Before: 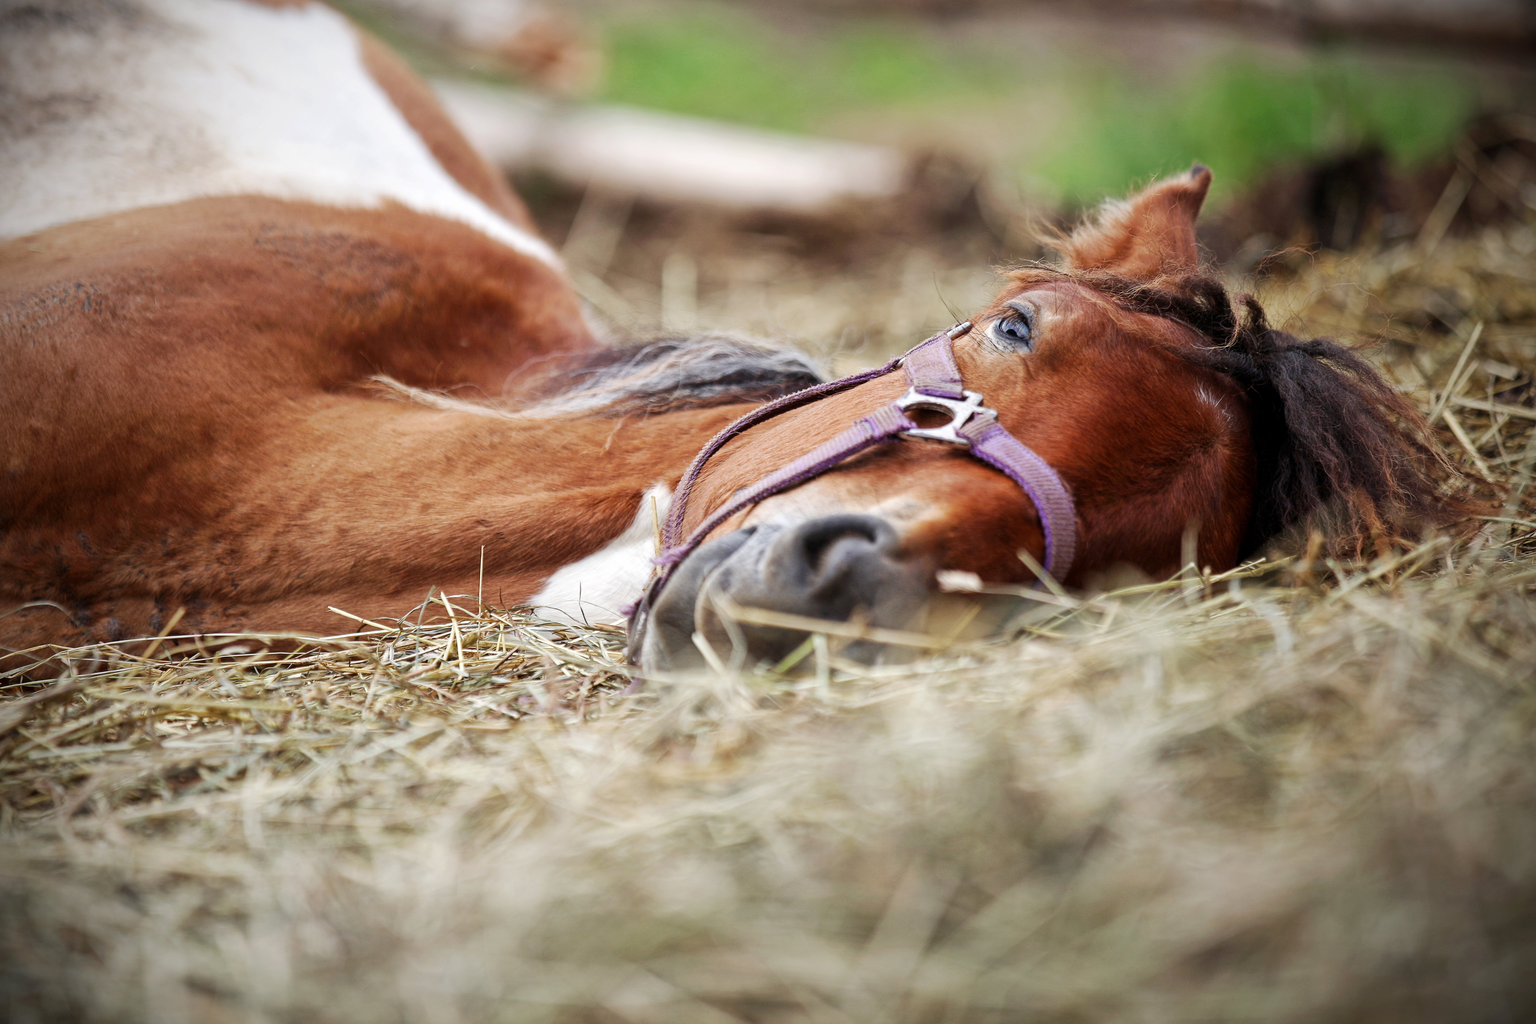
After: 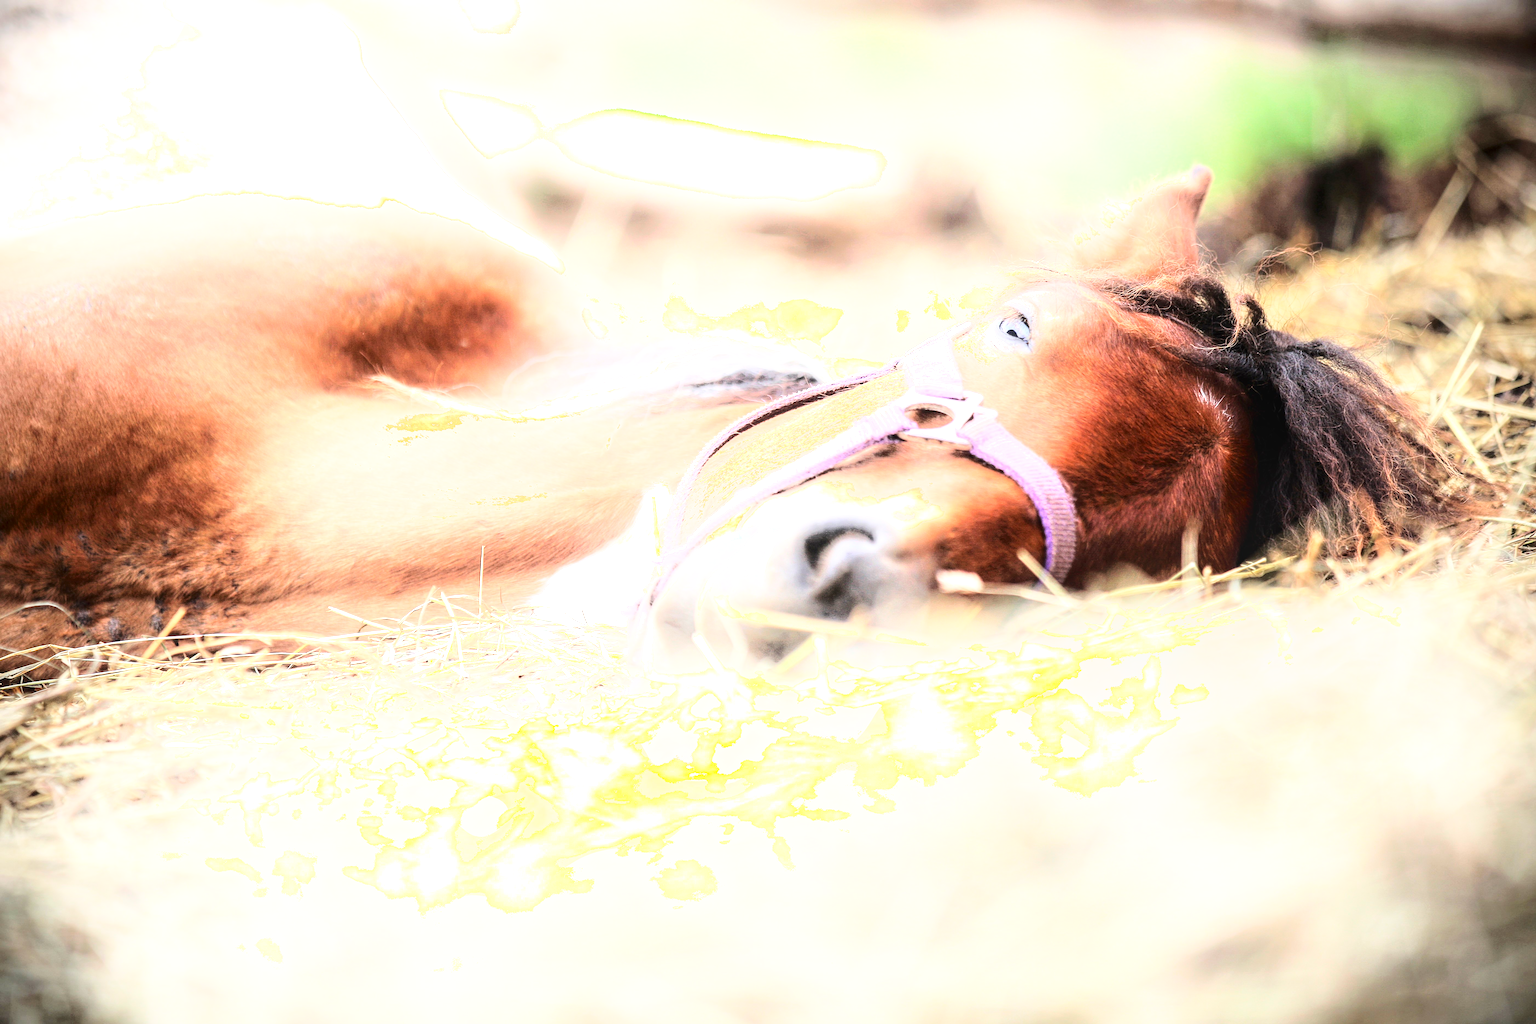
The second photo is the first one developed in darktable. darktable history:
local contrast: on, module defaults
sharpen: amount 0.209
tone equalizer: edges refinement/feathering 500, mask exposure compensation -1.57 EV, preserve details no
contrast brightness saturation: contrast 0.013, saturation -0.047
shadows and highlights: shadows -53.82, highlights 87.88, soften with gaussian
exposure: black level correction 0, exposure 1.103 EV, compensate exposure bias true, compensate highlight preservation false
base curve: curves: ch0 [(0, 0) (0.028, 0.03) (0.121, 0.232) (0.46, 0.748) (0.859, 0.968) (1, 1)]
